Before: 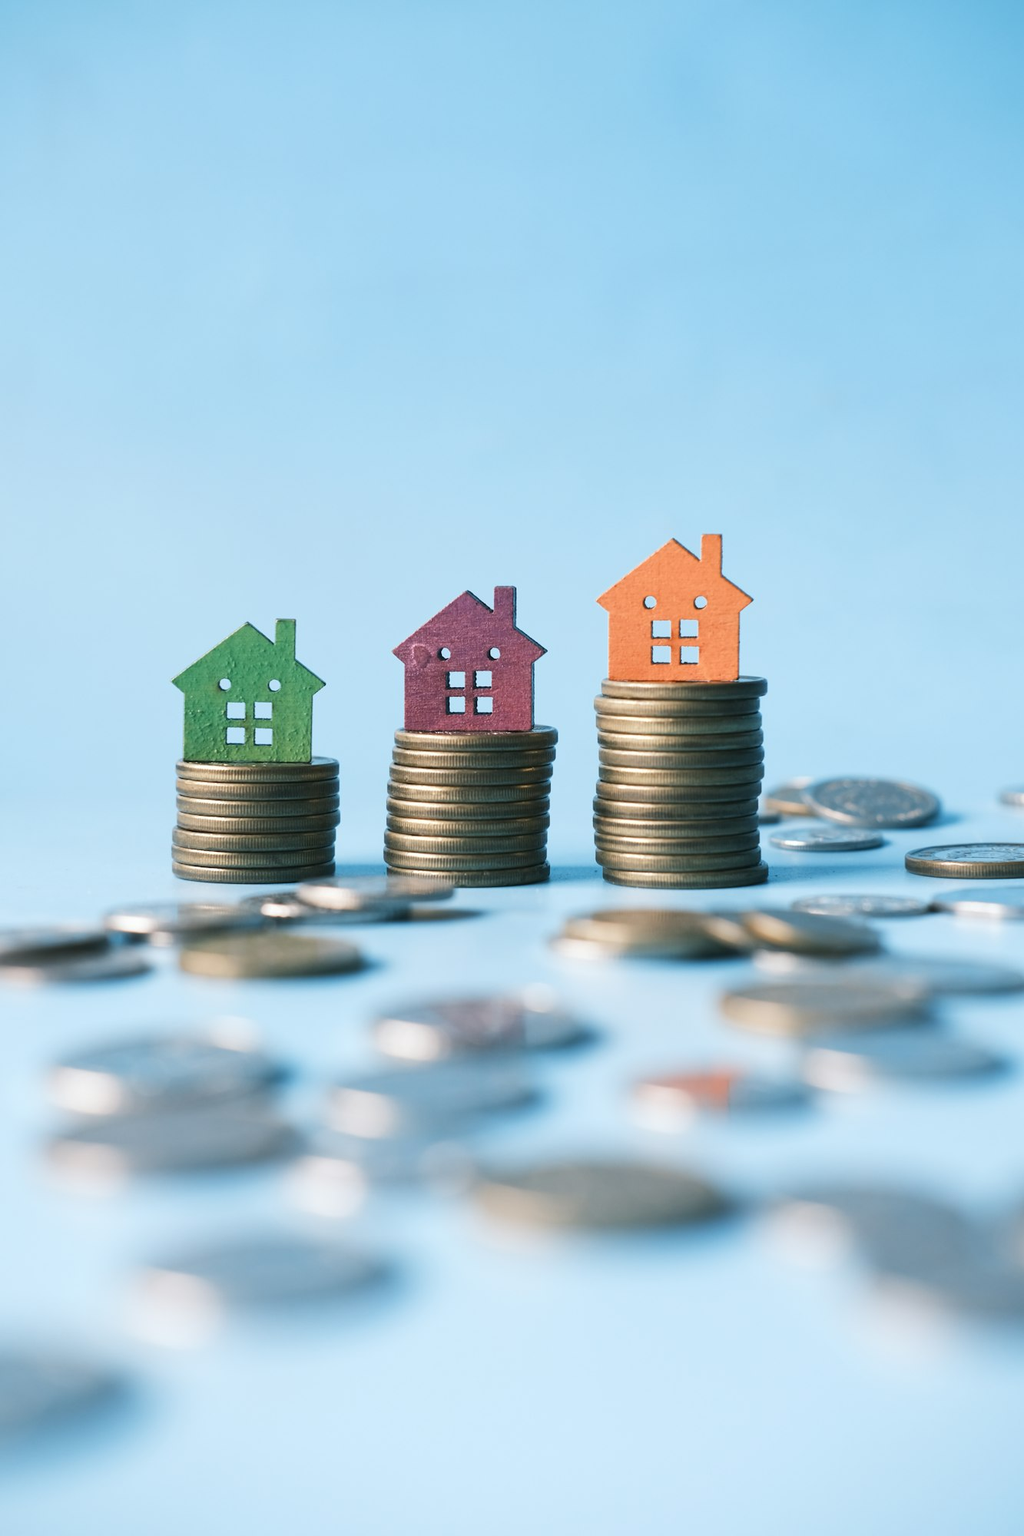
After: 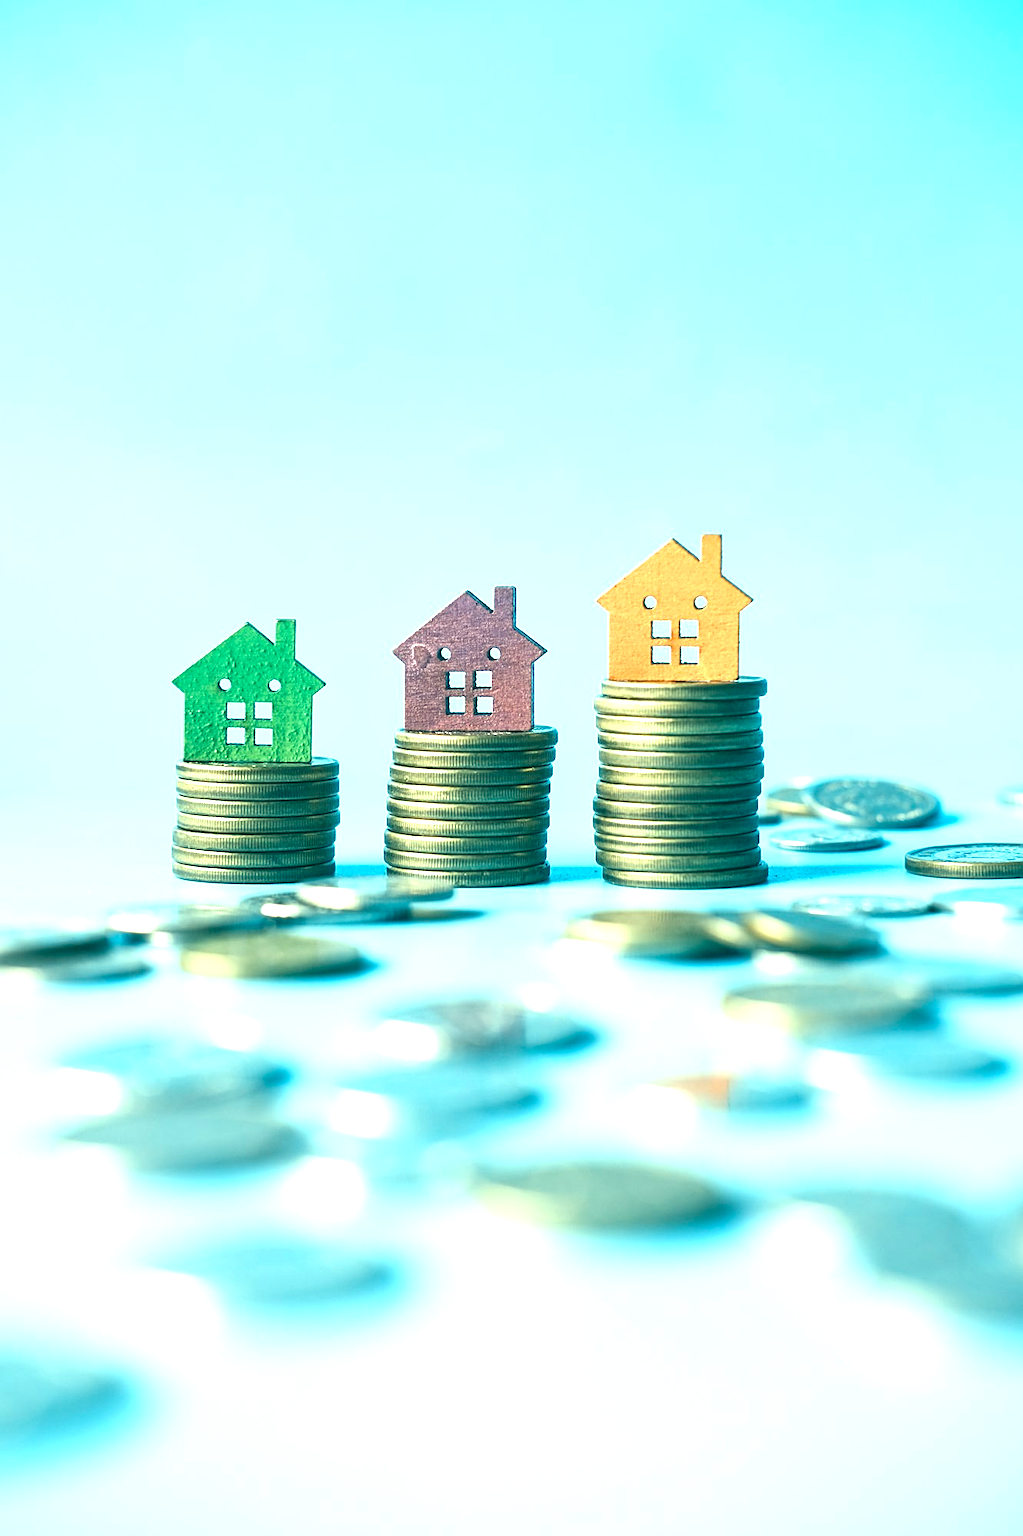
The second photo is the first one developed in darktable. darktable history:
exposure: black level correction 0.001, exposure 1.127 EV, compensate exposure bias true, compensate highlight preservation false
color correction: highlights a* -20.03, highlights b* 9.8, shadows a* -20.75, shadows b* -10.36
sharpen: on, module defaults
local contrast: on, module defaults
